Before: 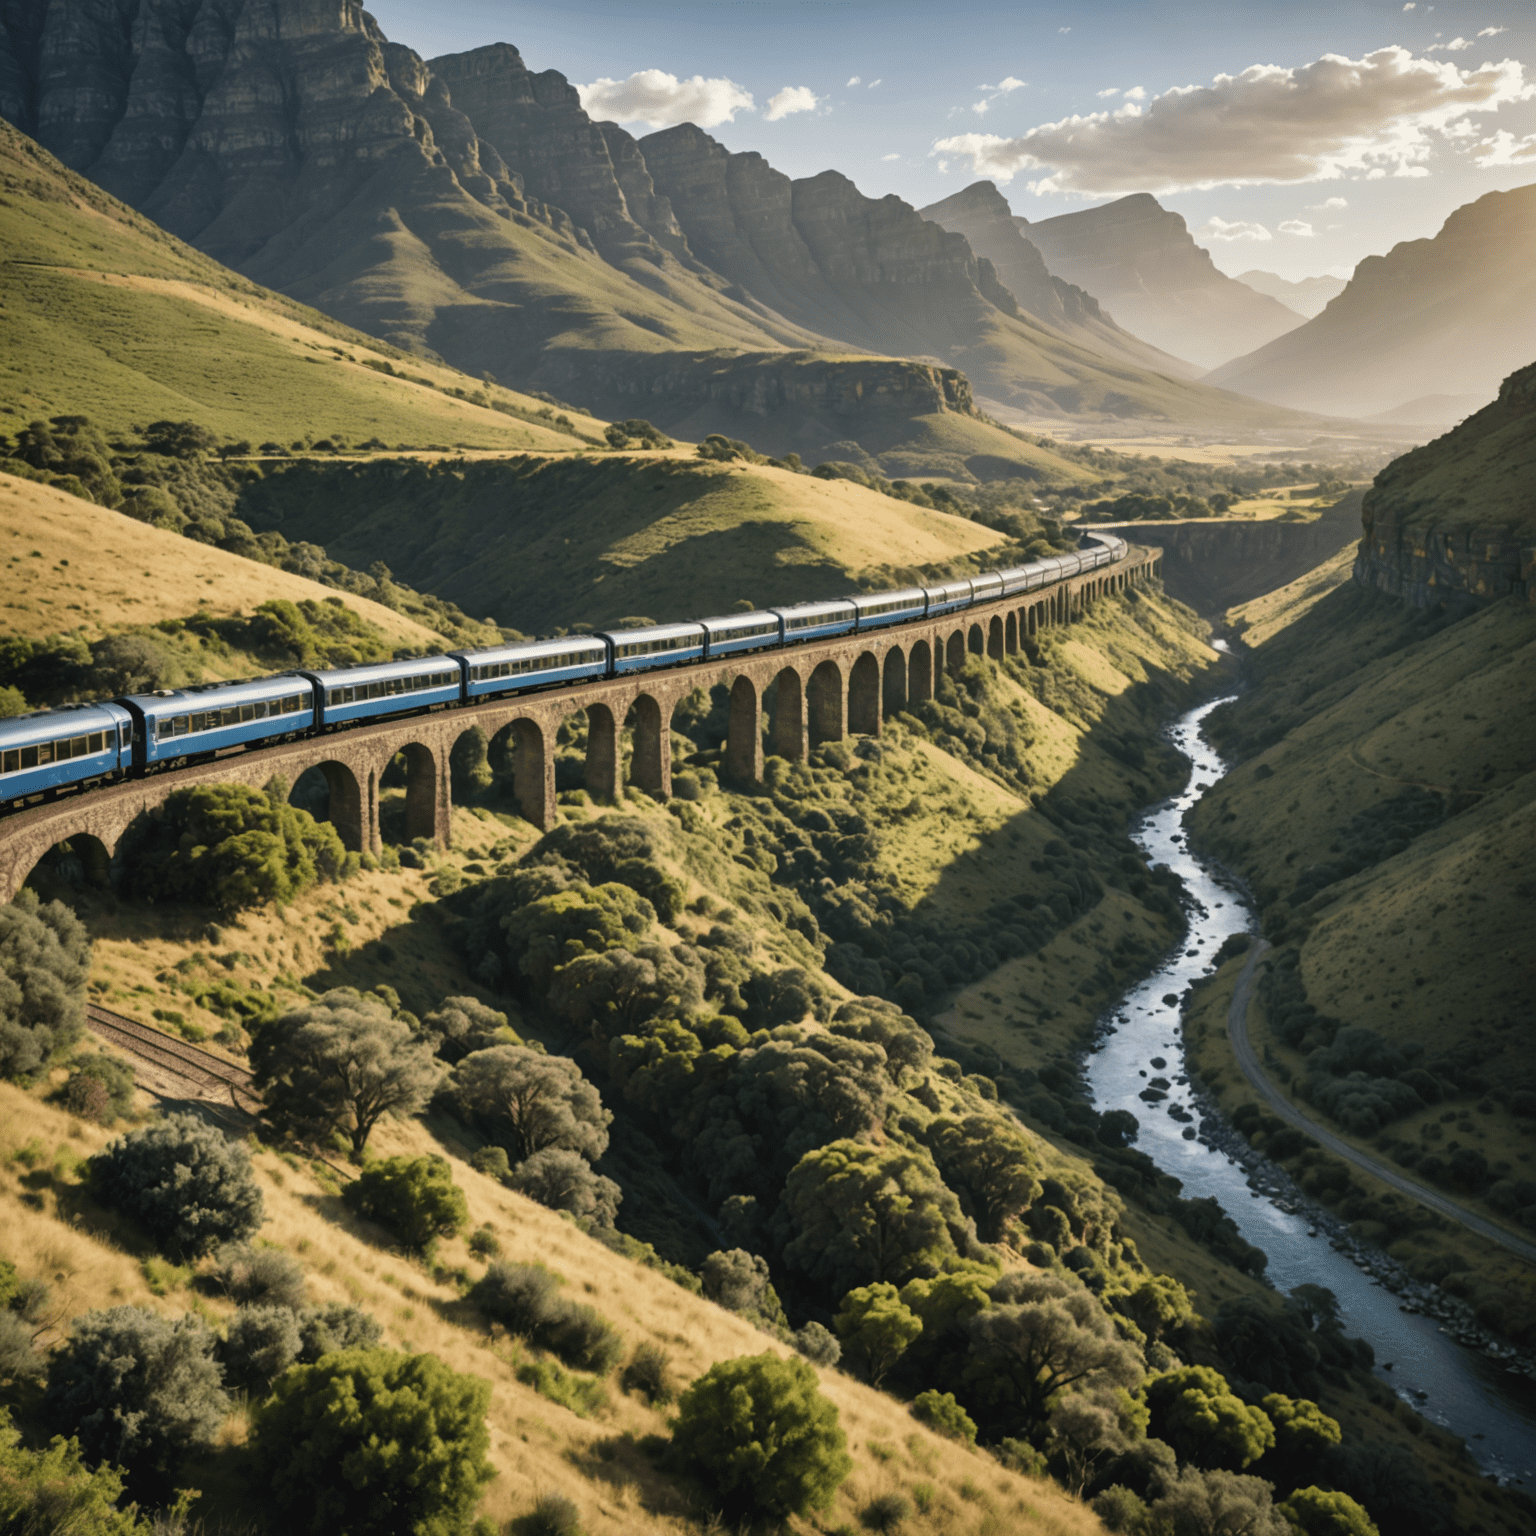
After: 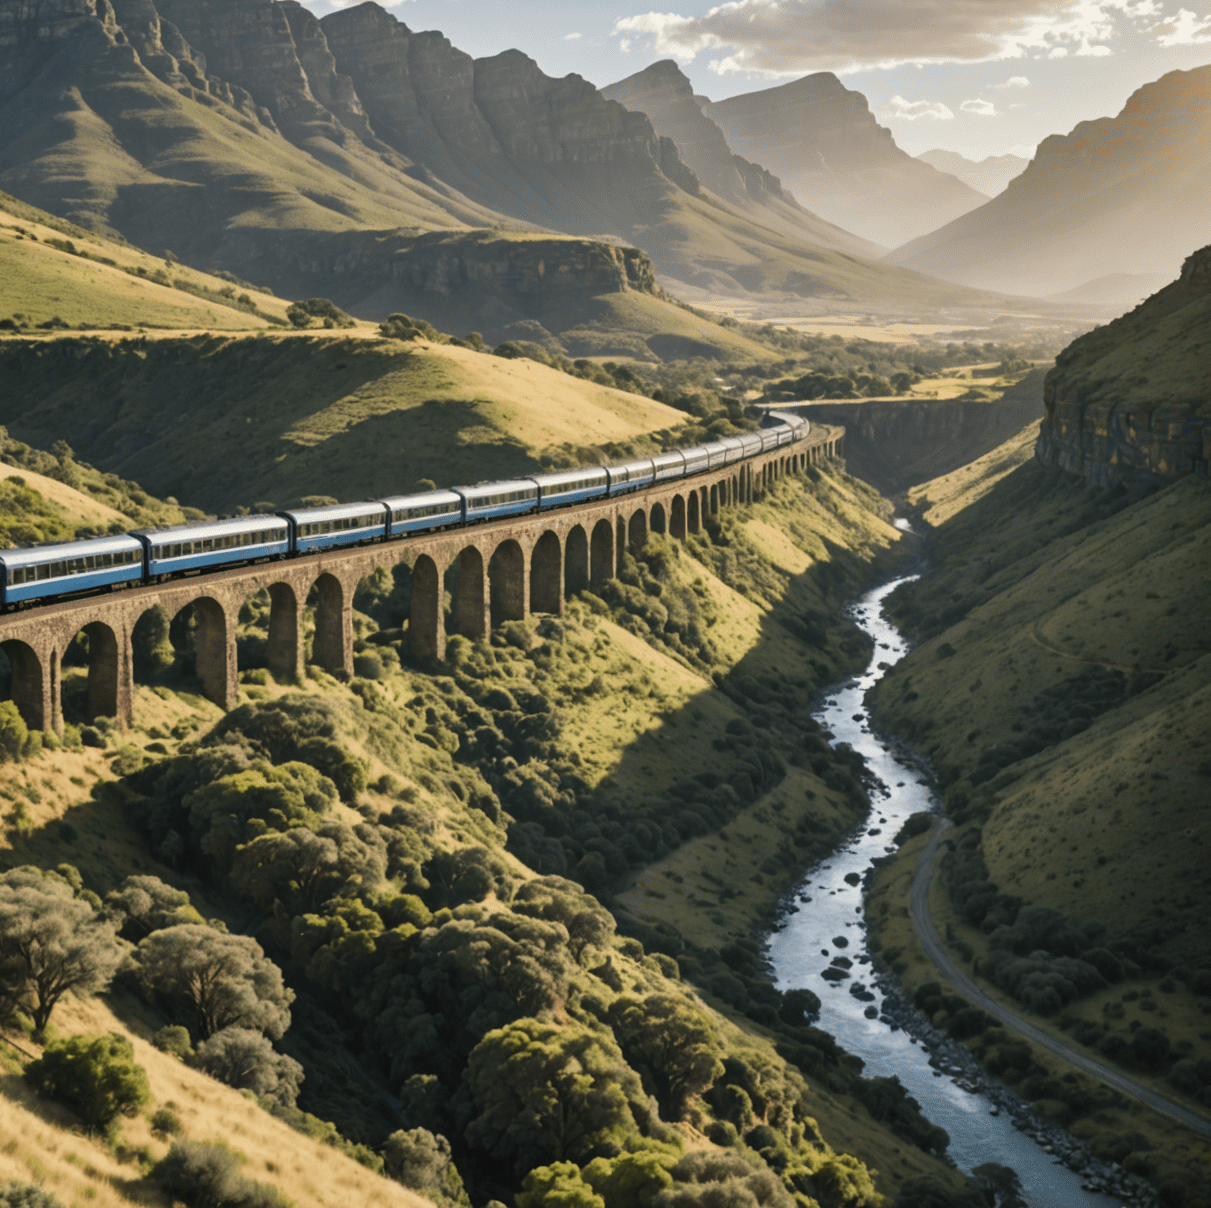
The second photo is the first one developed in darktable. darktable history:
white balance: emerald 1
crop and rotate: left 20.74%, top 7.912%, right 0.375%, bottom 13.378%
